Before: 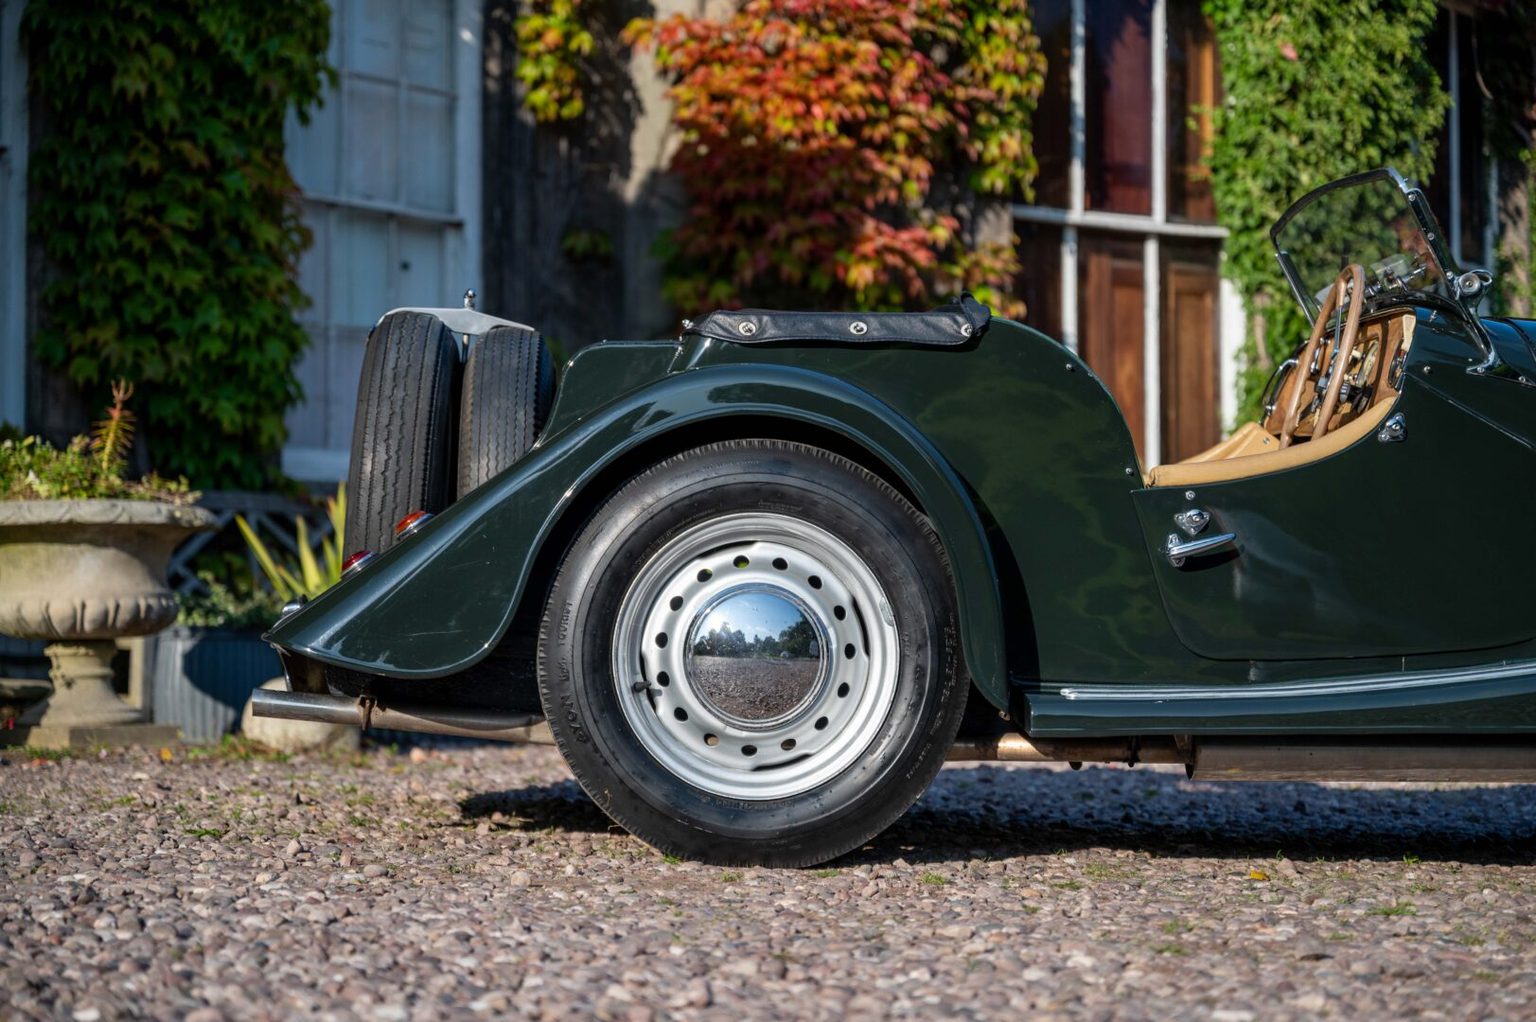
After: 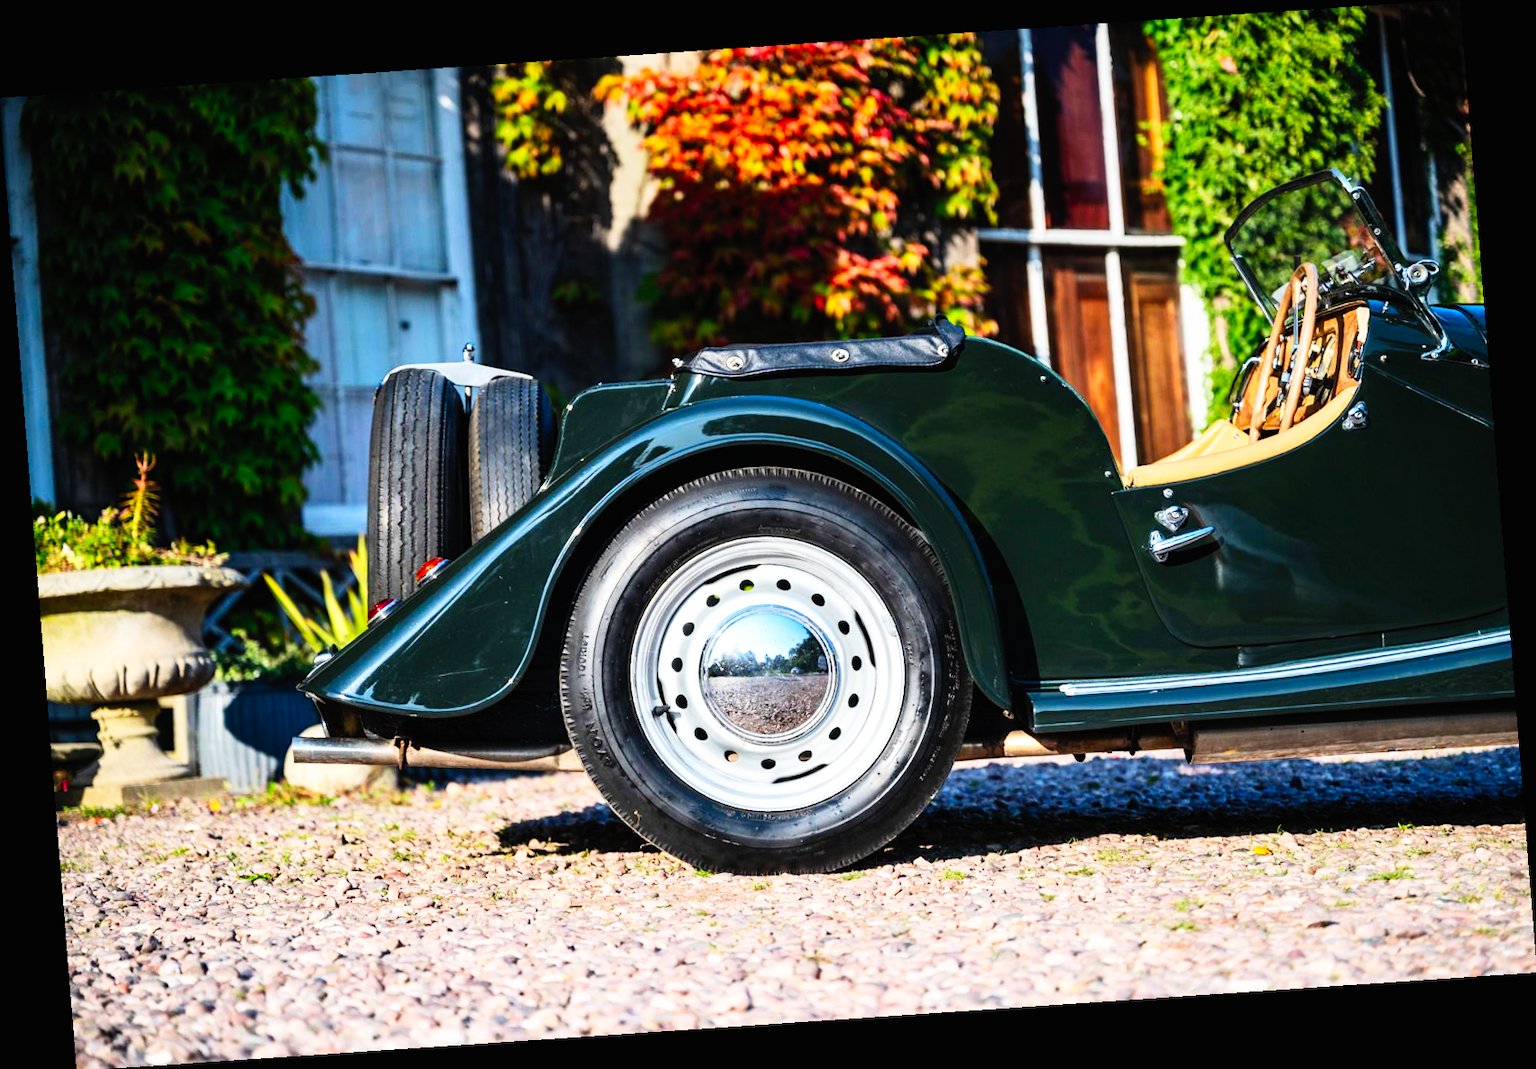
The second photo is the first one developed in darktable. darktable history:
base curve: curves: ch0 [(0, 0) (0.007, 0.004) (0.027, 0.03) (0.046, 0.07) (0.207, 0.54) (0.442, 0.872) (0.673, 0.972) (1, 1)], preserve colors none
rotate and perspective: rotation -4.2°, shear 0.006, automatic cropping off
graduated density: on, module defaults
contrast brightness saturation: contrast 0.2, brightness 0.16, saturation 0.22
